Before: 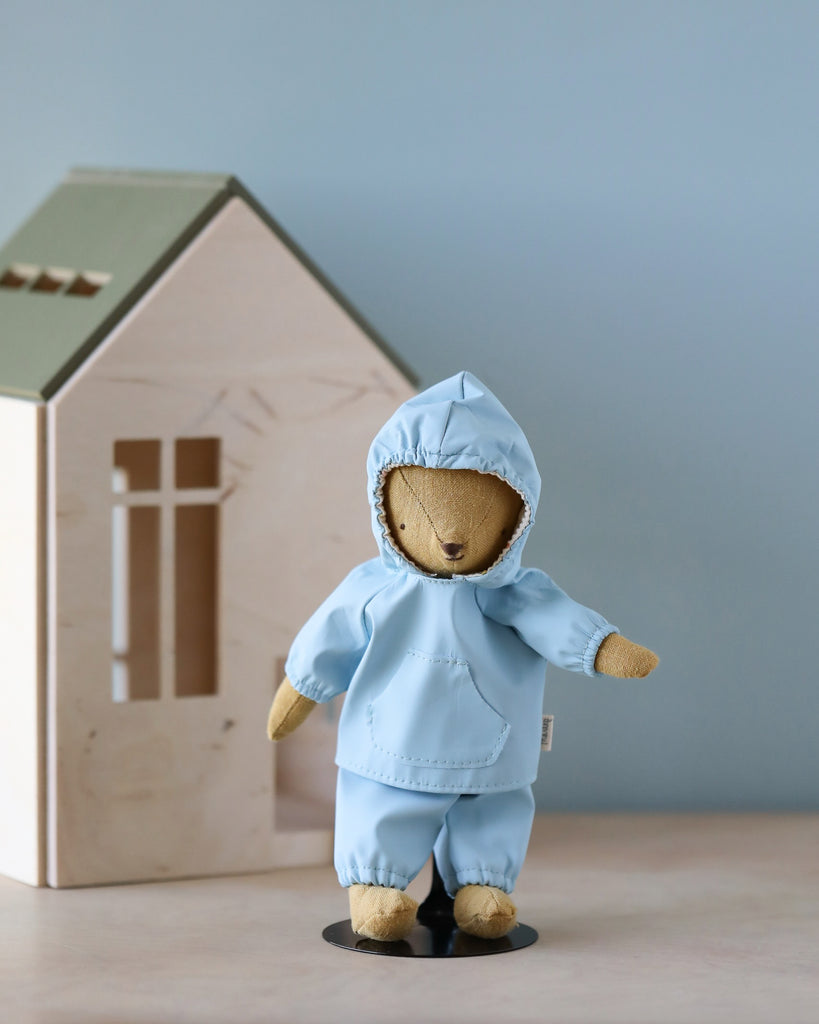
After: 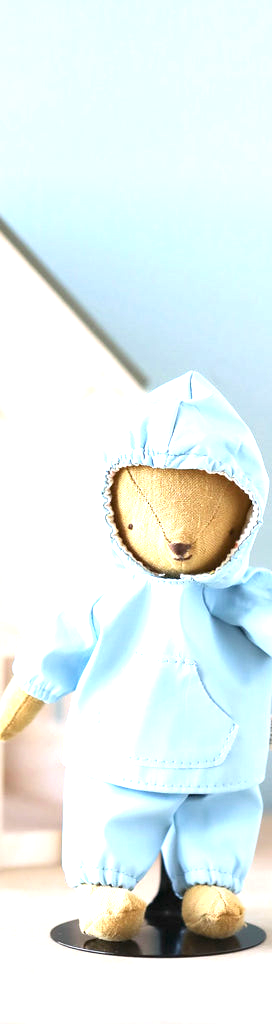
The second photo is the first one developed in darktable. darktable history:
crop: left 33.253%, right 33.497%
exposure: black level correction 0, exposure 1.586 EV, compensate highlight preservation false
